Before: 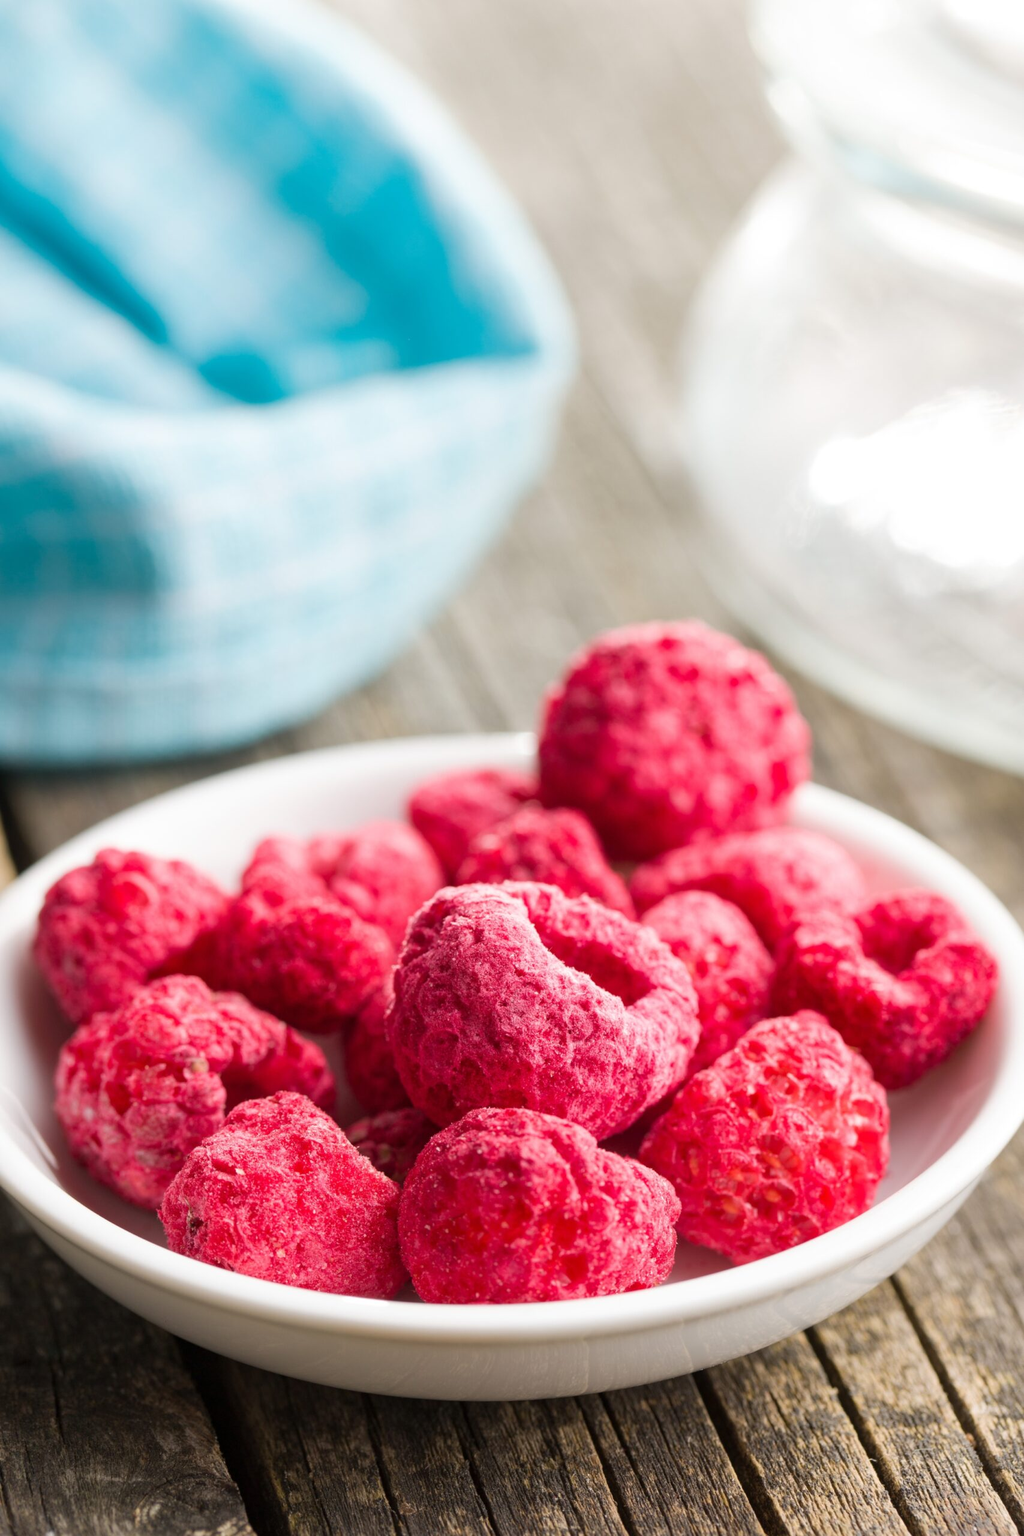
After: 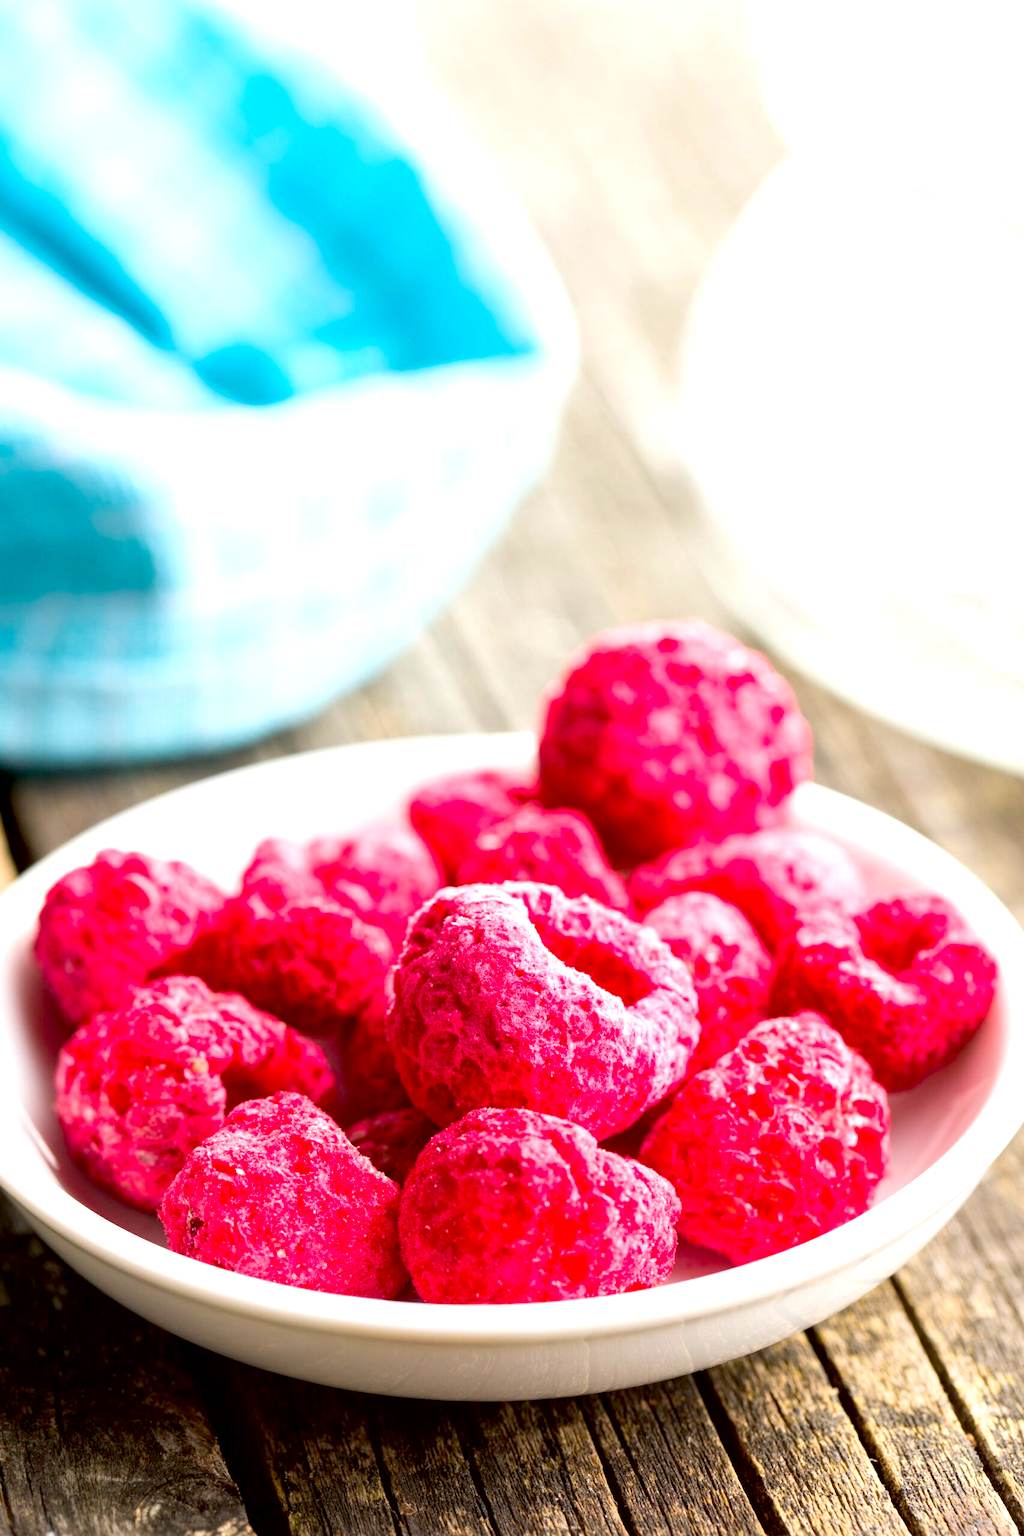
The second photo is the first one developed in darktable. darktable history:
exposure: black level correction 0.012, exposure 0.699 EV, compensate highlight preservation false
contrast brightness saturation: contrast 0.083, saturation 0.199
